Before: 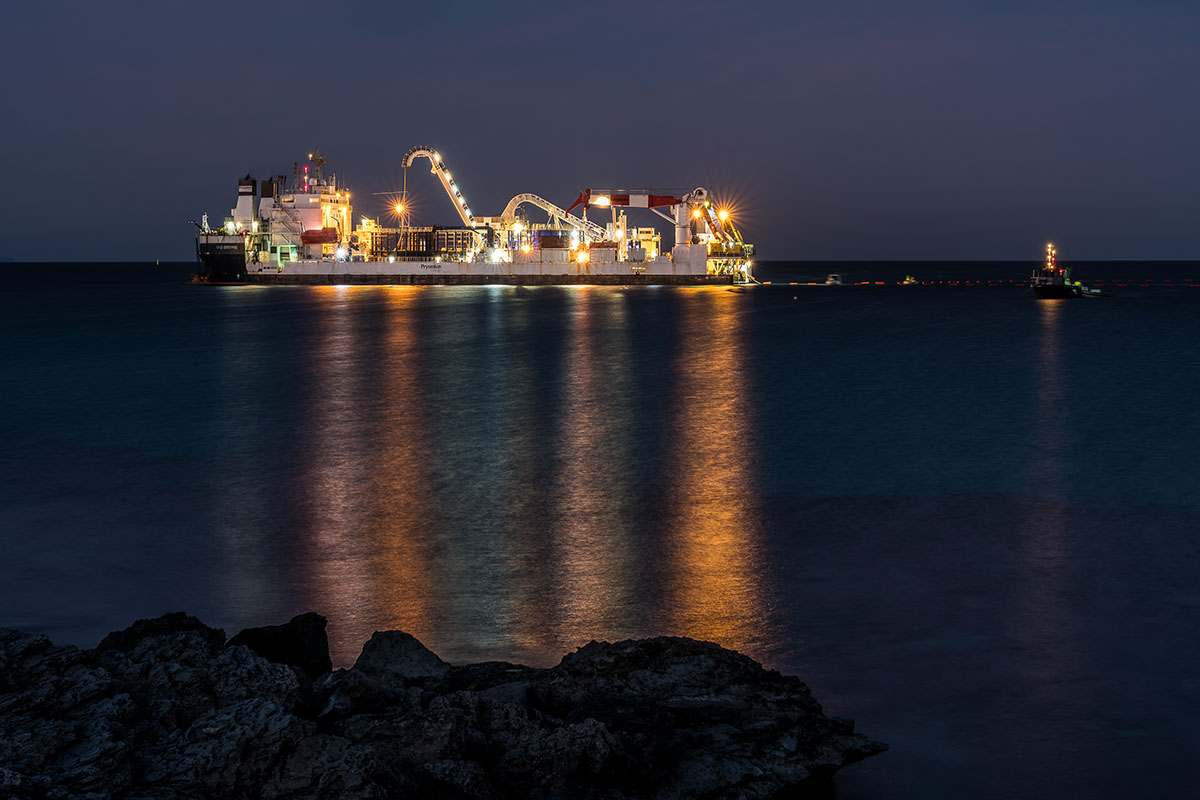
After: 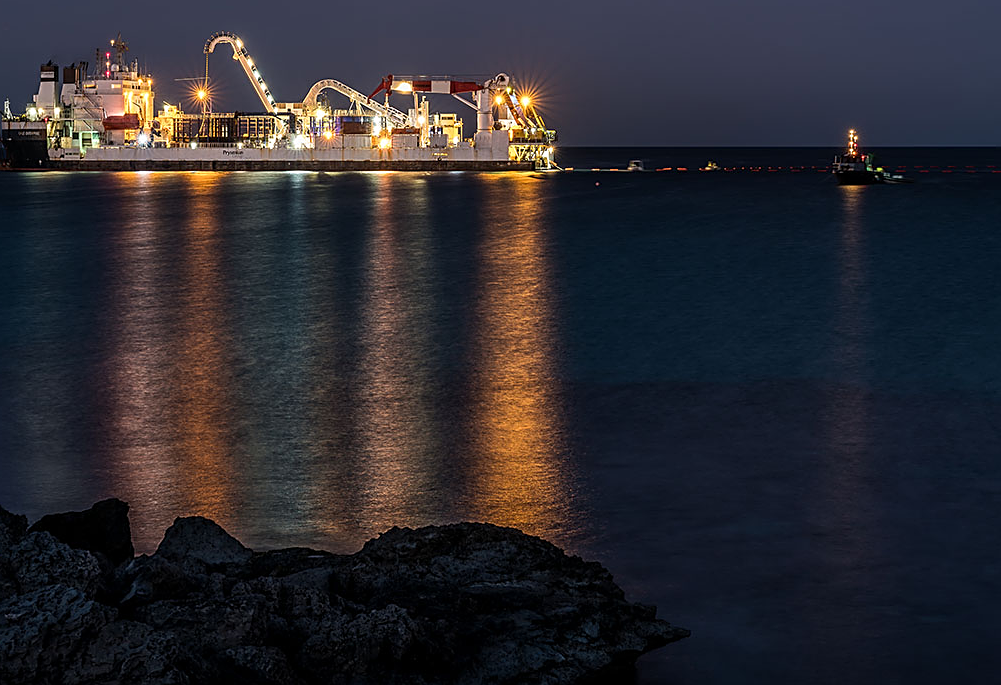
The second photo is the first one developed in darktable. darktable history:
sharpen: on, module defaults
crop: left 16.523%, top 14.296%
